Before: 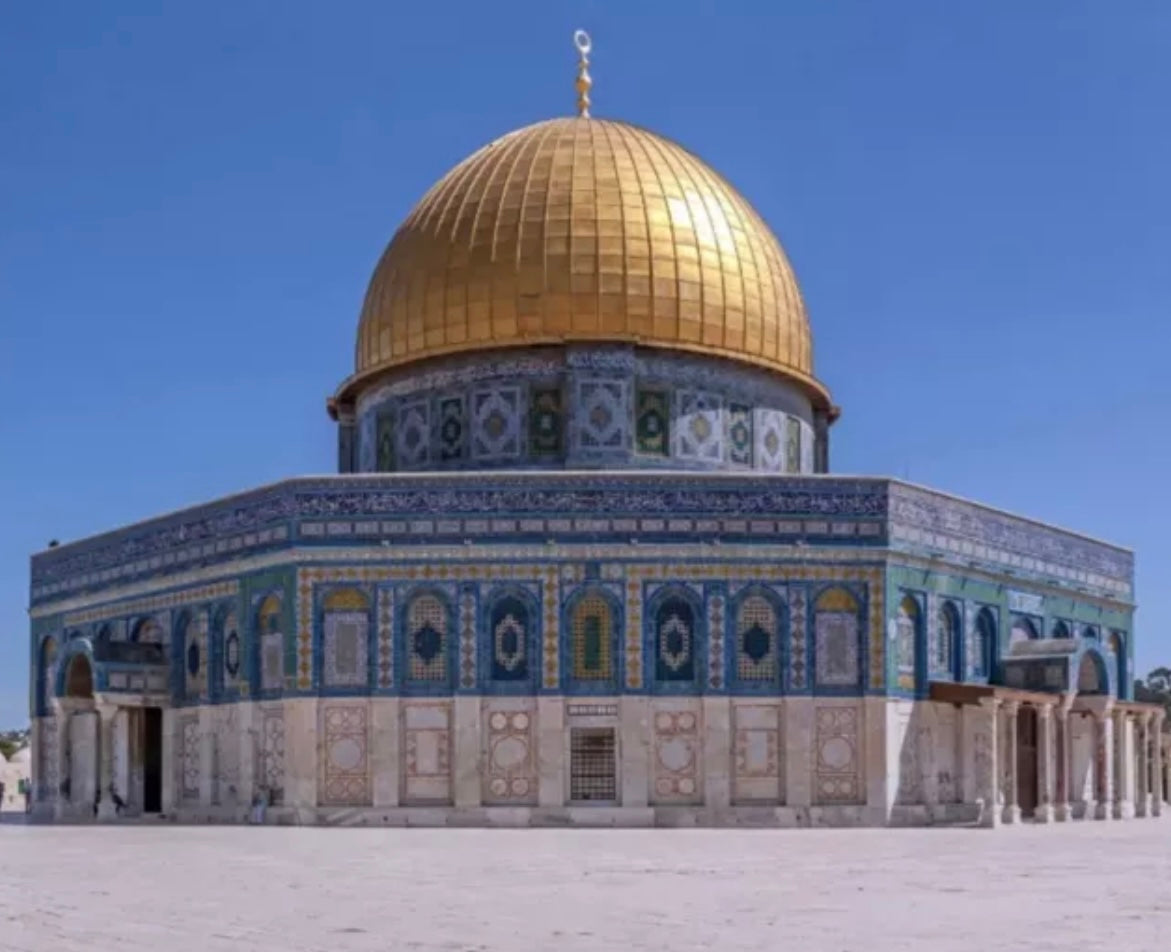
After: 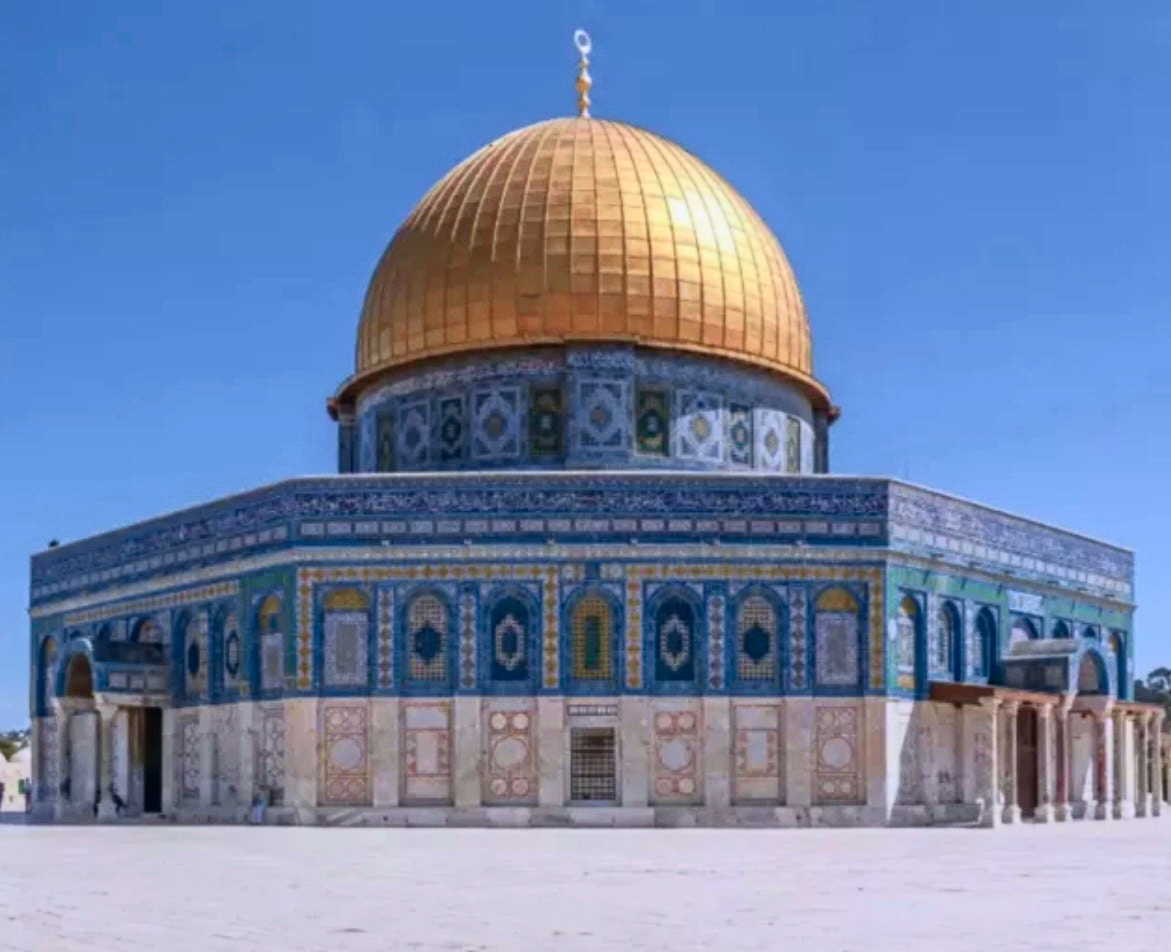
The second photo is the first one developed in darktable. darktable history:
tone curve: curves: ch0 [(0, 0.013) (0.104, 0.103) (0.258, 0.267) (0.448, 0.487) (0.709, 0.794) (0.886, 0.922) (0.994, 0.971)]; ch1 [(0, 0) (0.335, 0.298) (0.446, 0.413) (0.488, 0.484) (0.515, 0.508) (0.566, 0.593) (0.635, 0.661) (1, 1)]; ch2 [(0, 0) (0.314, 0.301) (0.437, 0.403) (0.502, 0.494) (0.528, 0.54) (0.557, 0.559) (0.612, 0.62) (0.715, 0.691) (1, 1)], color space Lab, independent channels, preserve colors none
